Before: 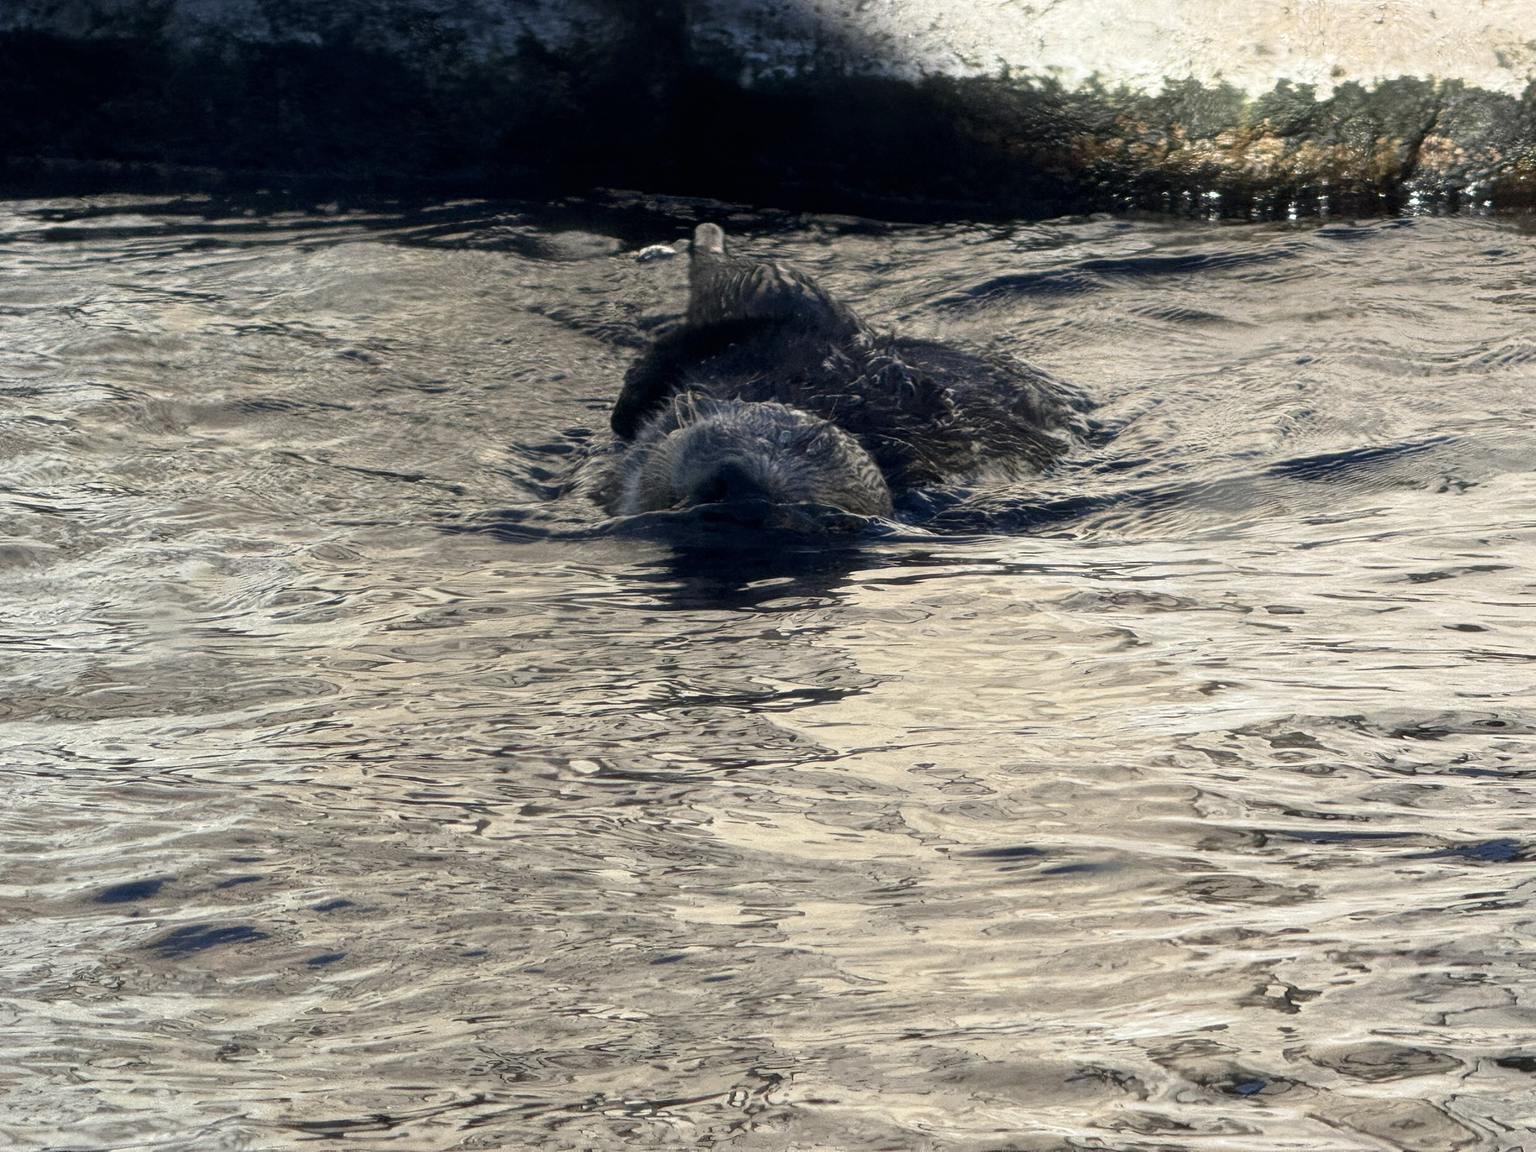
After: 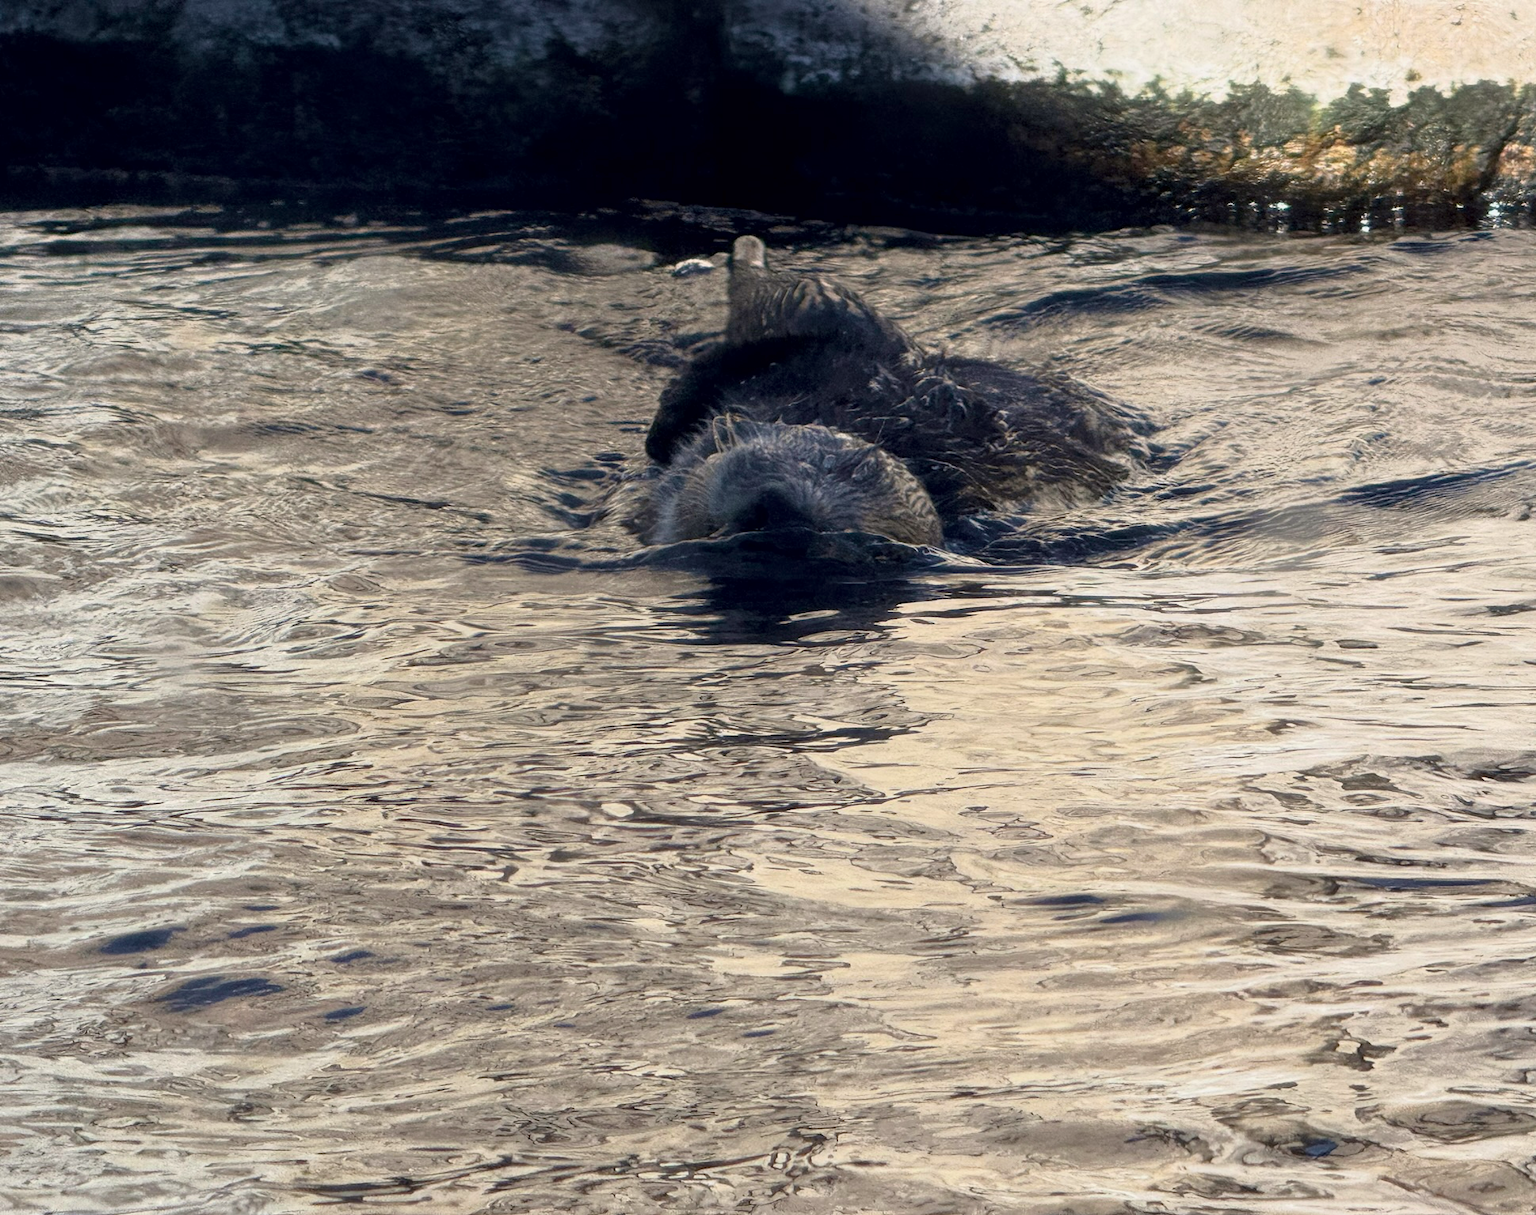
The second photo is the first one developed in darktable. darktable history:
tone curve: curves: ch0 [(0.013, 0) (0.061, 0.068) (0.239, 0.256) (0.502, 0.505) (0.683, 0.676) (0.761, 0.773) (0.858, 0.858) (0.987, 0.945)]; ch1 [(0, 0) (0.172, 0.123) (0.304, 0.267) (0.414, 0.395) (0.472, 0.473) (0.502, 0.508) (0.521, 0.528) (0.583, 0.595) (0.654, 0.673) (0.728, 0.761) (1, 1)]; ch2 [(0, 0) (0.411, 0.424) (0.485, 0.476) (0.502, 0.502) (0.553, 0.557) (0.57, 0.576) (1, 1)], color space Lab, independent channels, preserve colors none
crop and rotate: left 0%, right 5.306%
